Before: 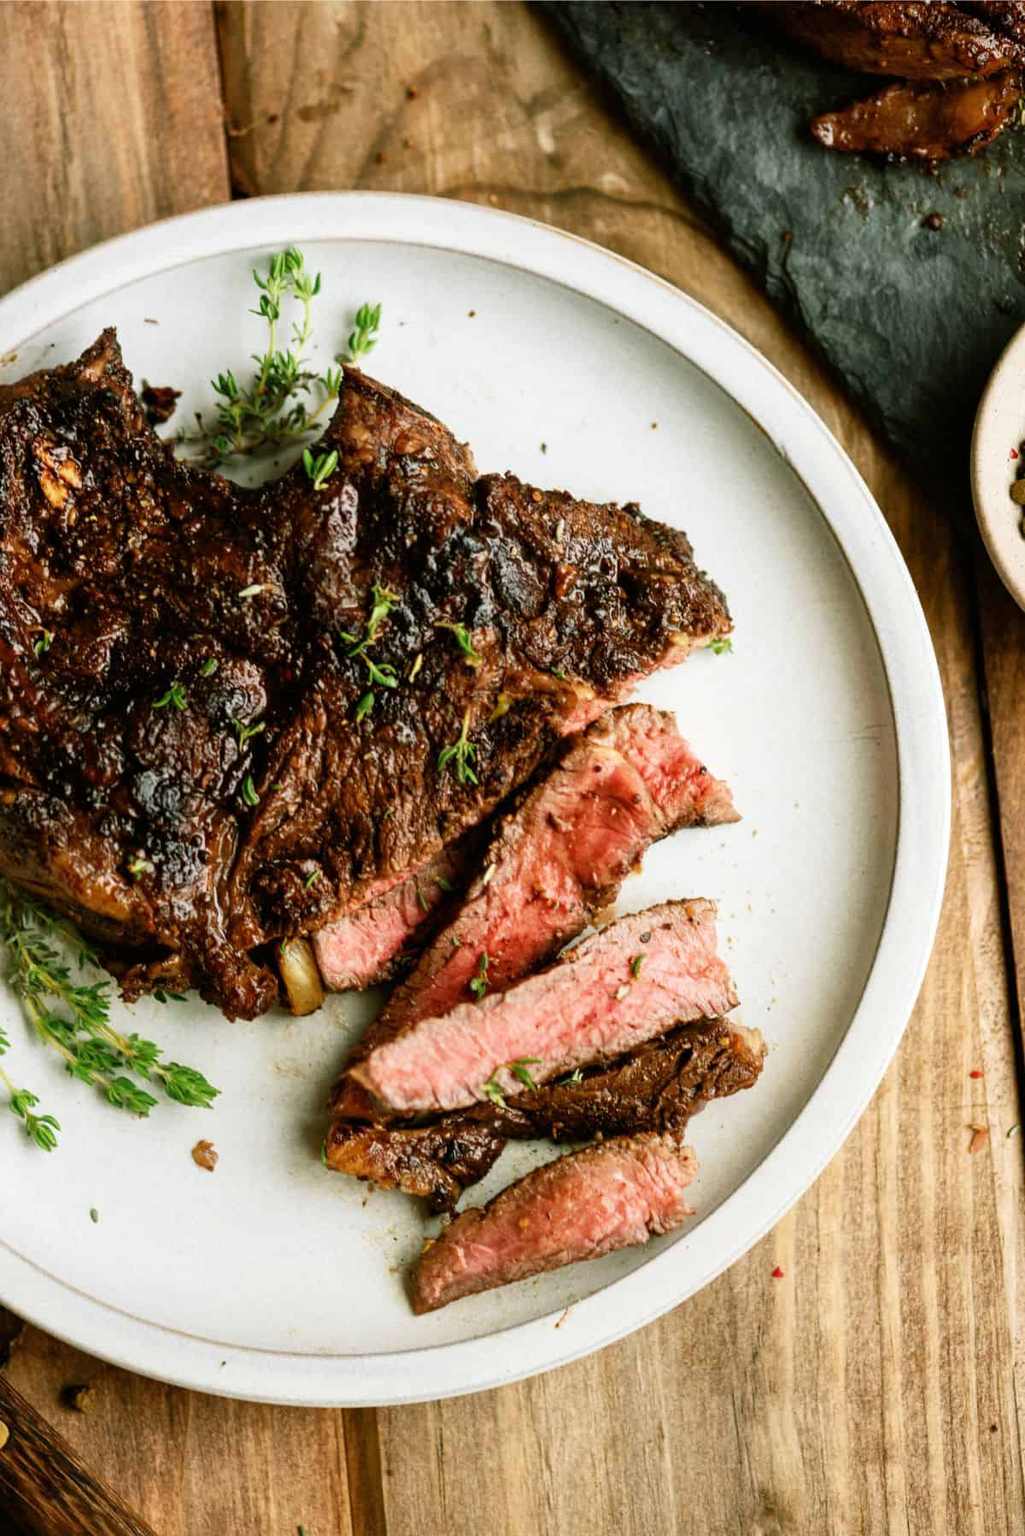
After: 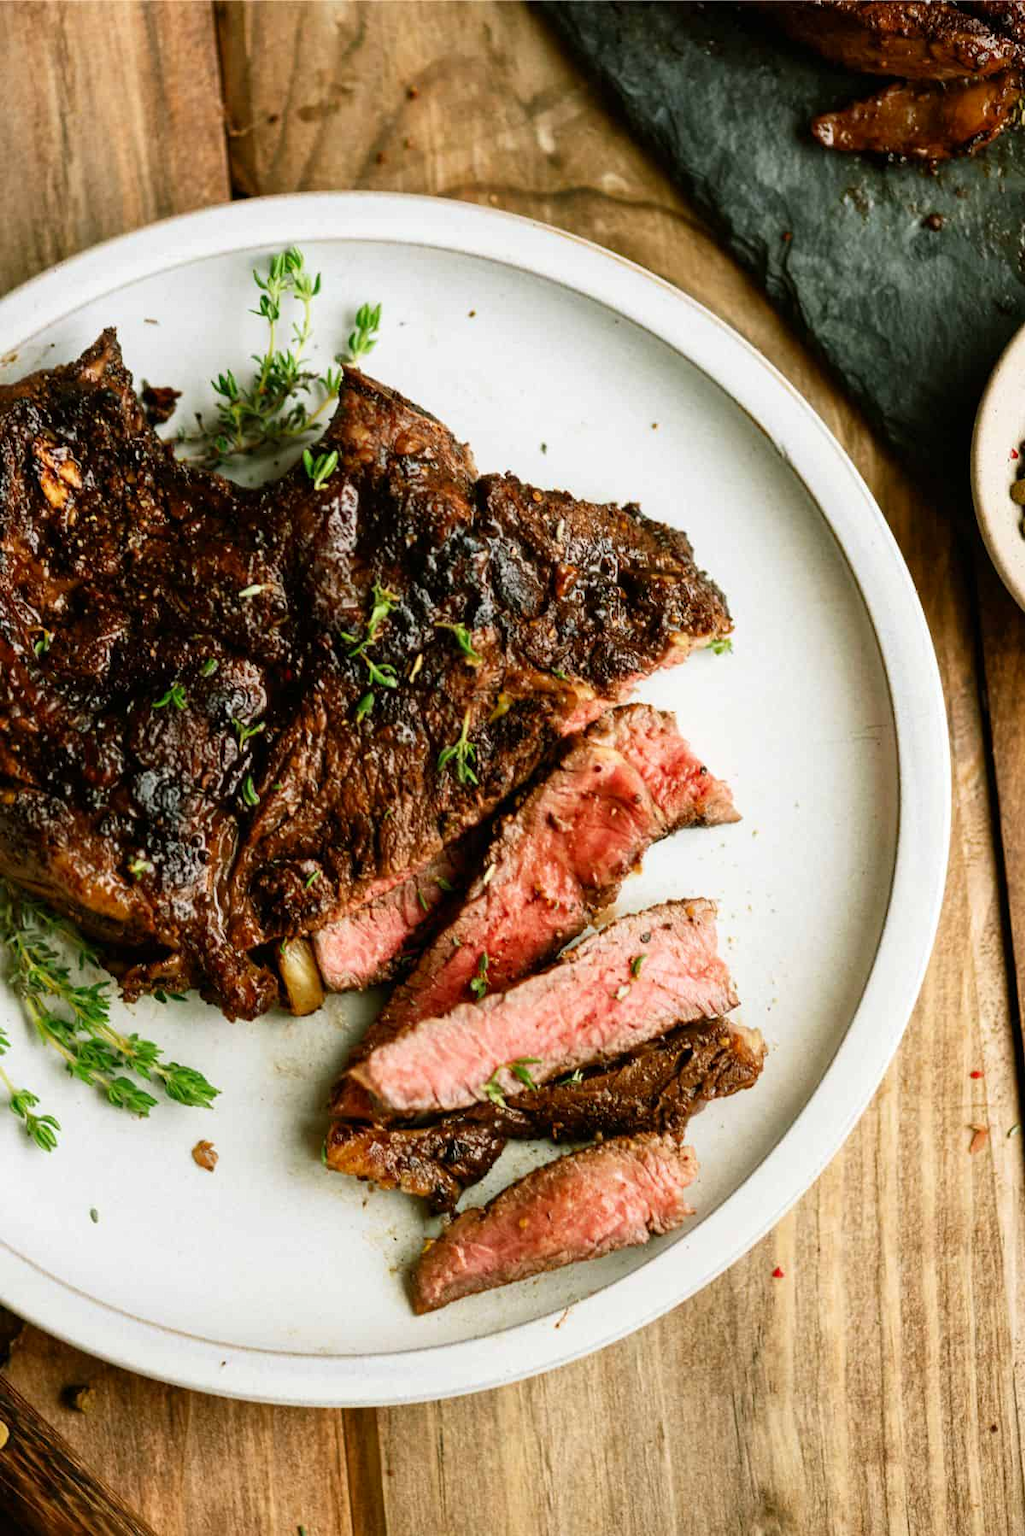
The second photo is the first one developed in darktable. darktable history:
contrast brightness saturation: contrast 0.038, saturation 0.068
